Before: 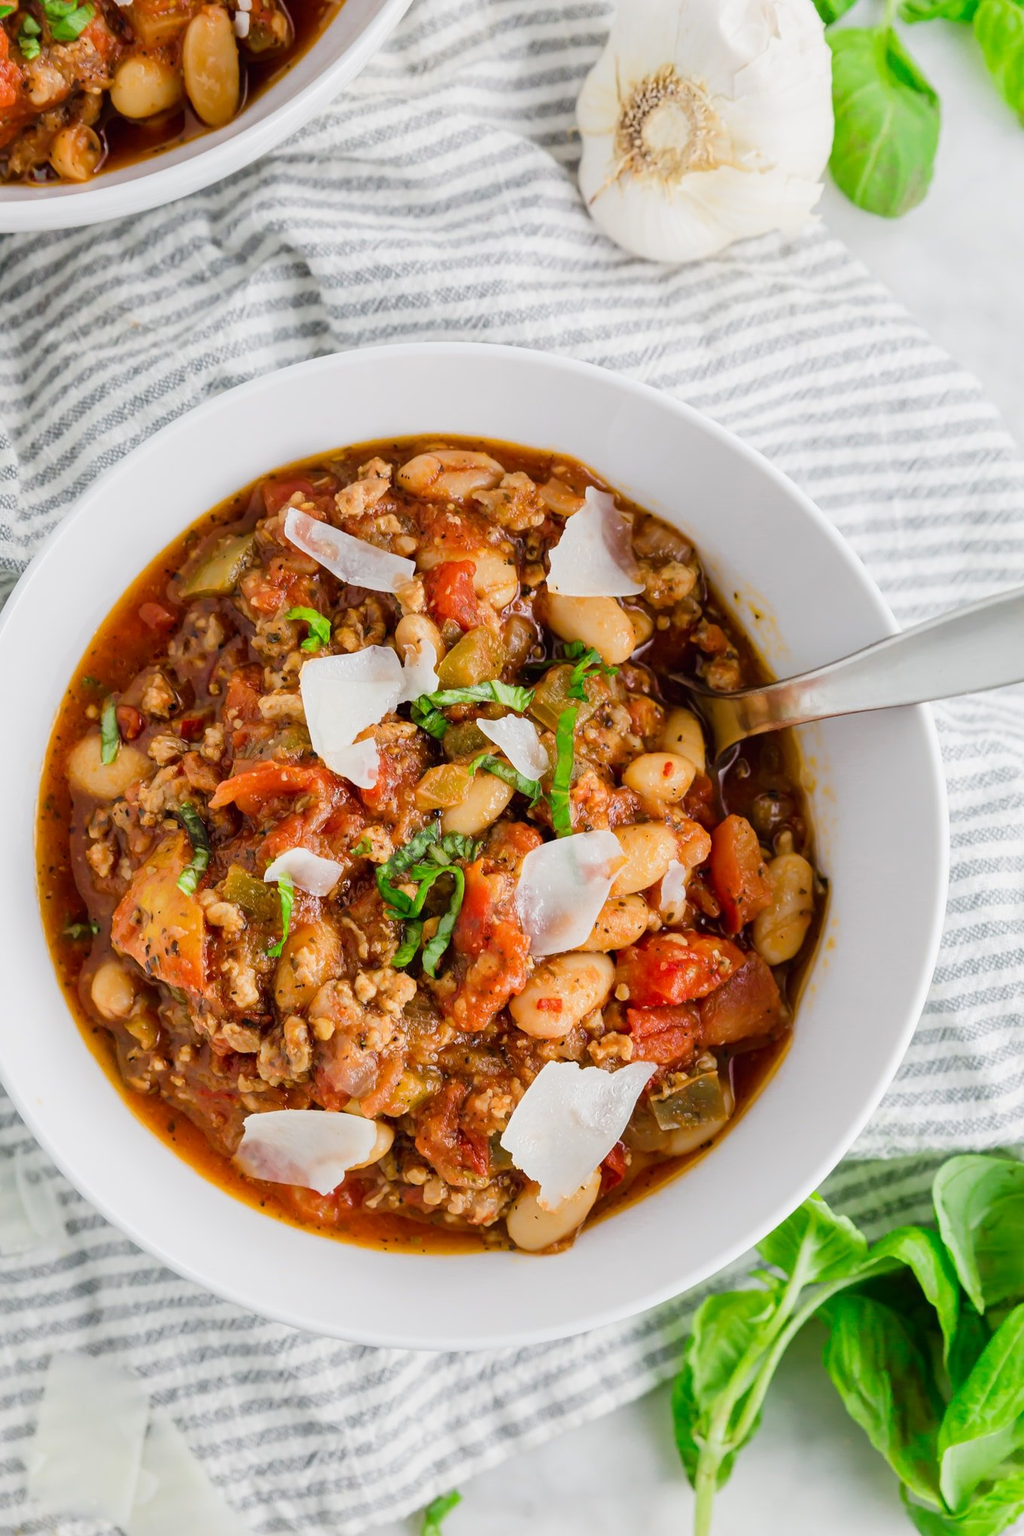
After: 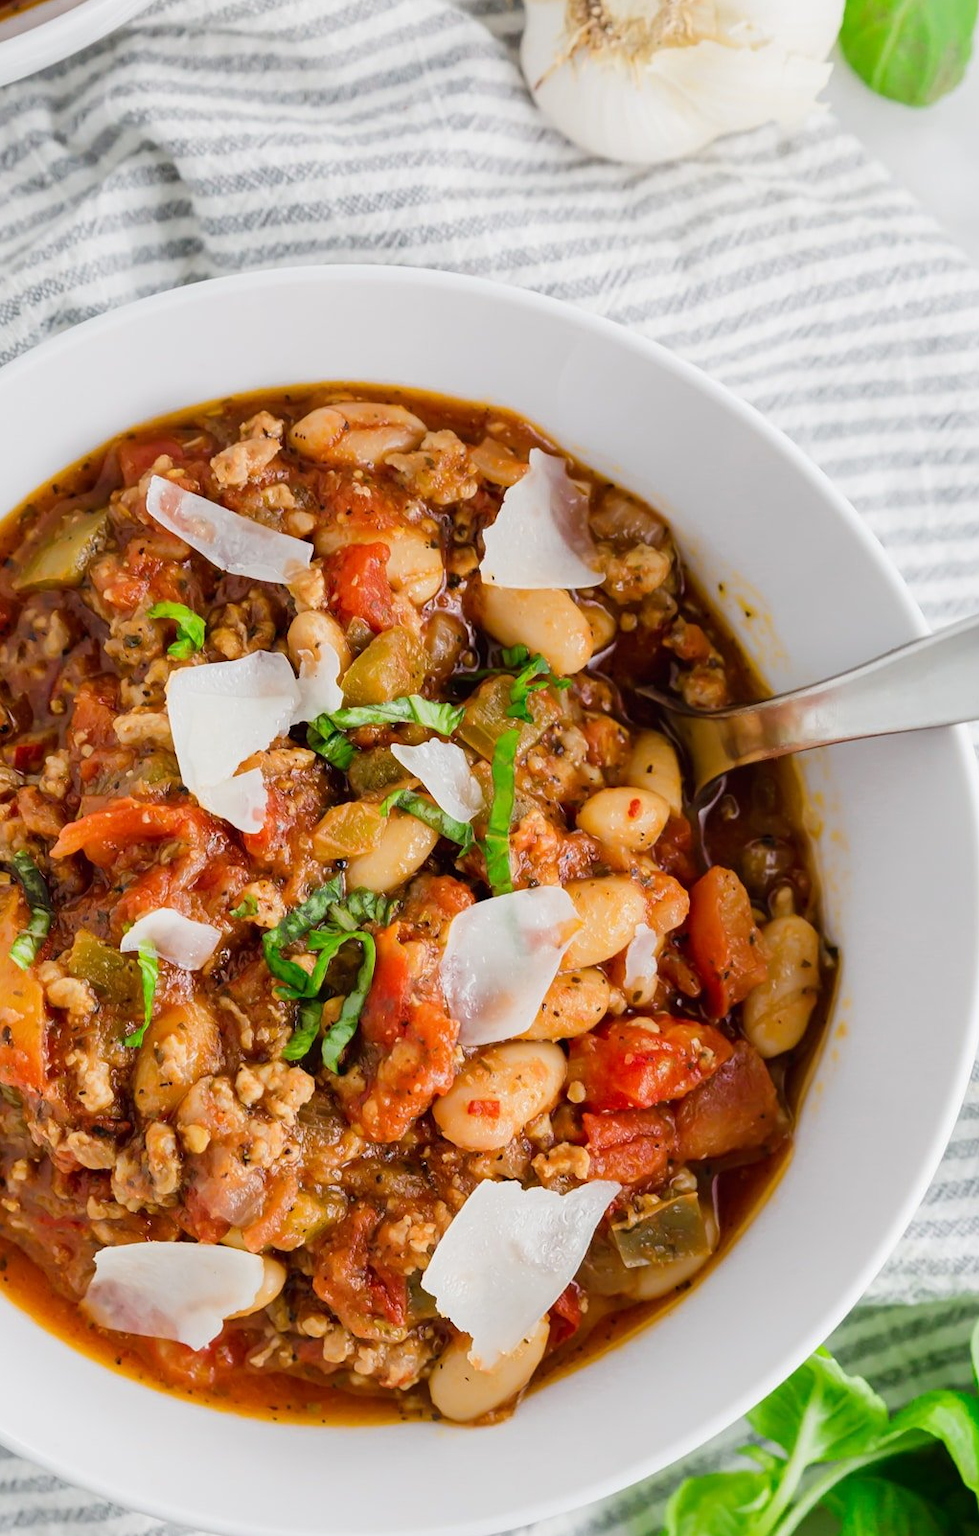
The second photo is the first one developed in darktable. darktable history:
crop: left 16.615%, top 8.767%, right 8.229%, bottom 12.617%
